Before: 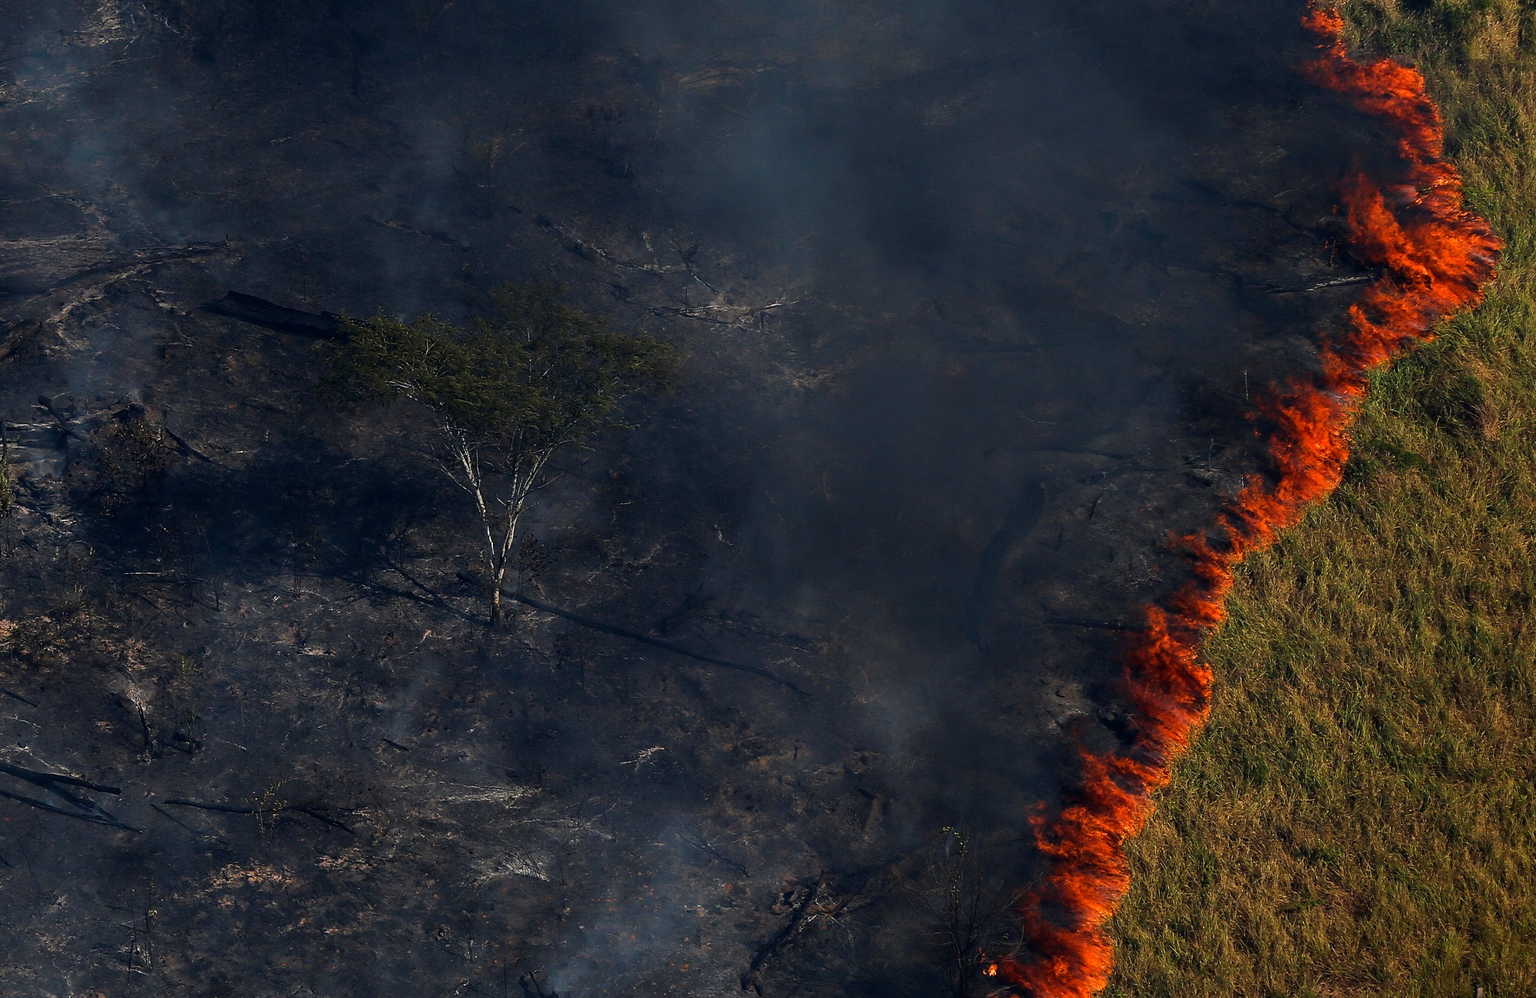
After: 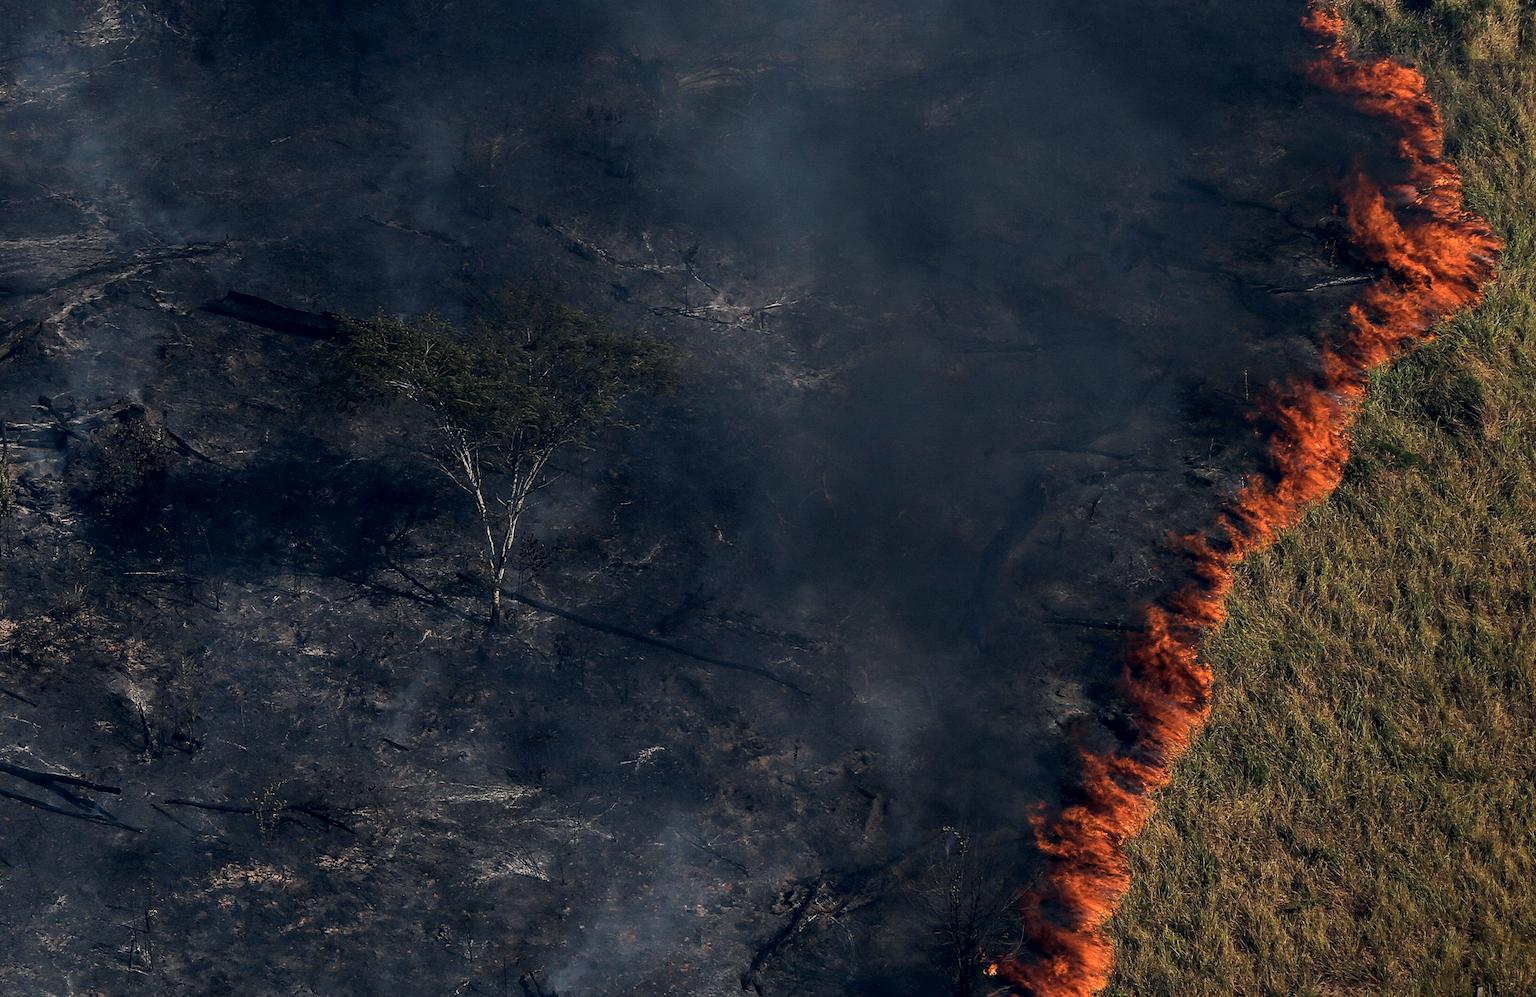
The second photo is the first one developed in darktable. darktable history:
color correction: highlights a* 2.75, highlights b* 5, shadows a* -2.04, shadows b* -4.84, saturation 0.8
local contrast: on, module defaults
